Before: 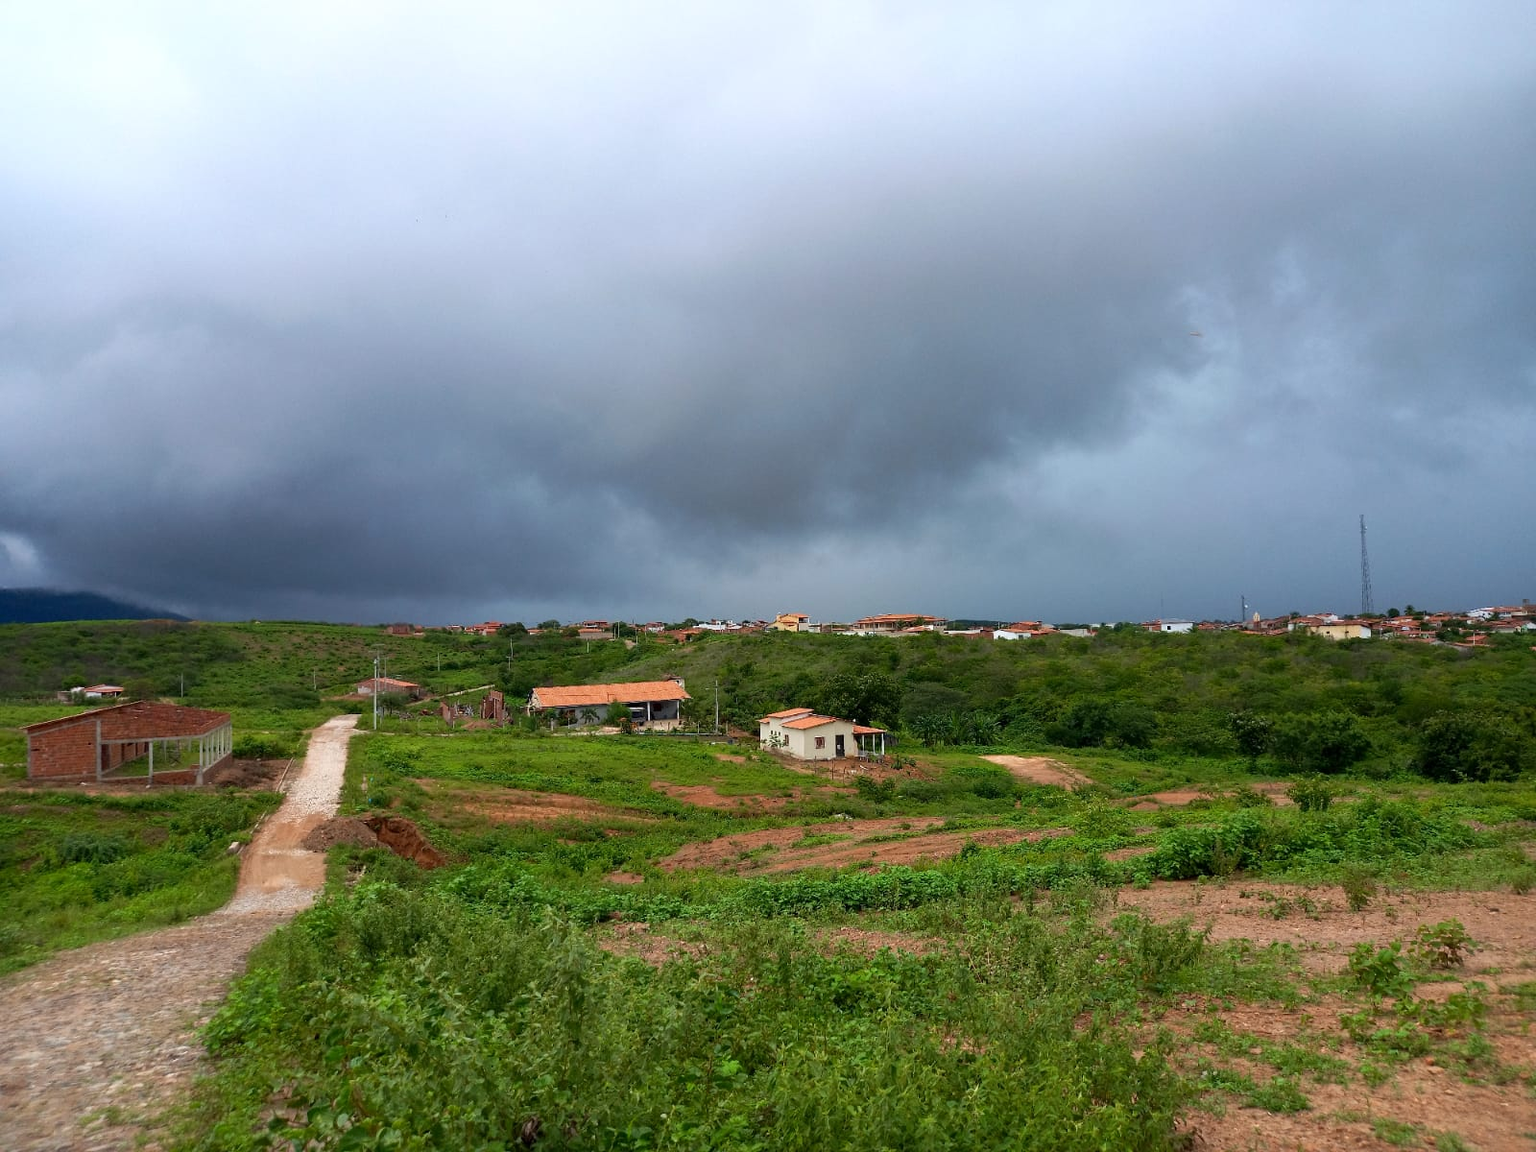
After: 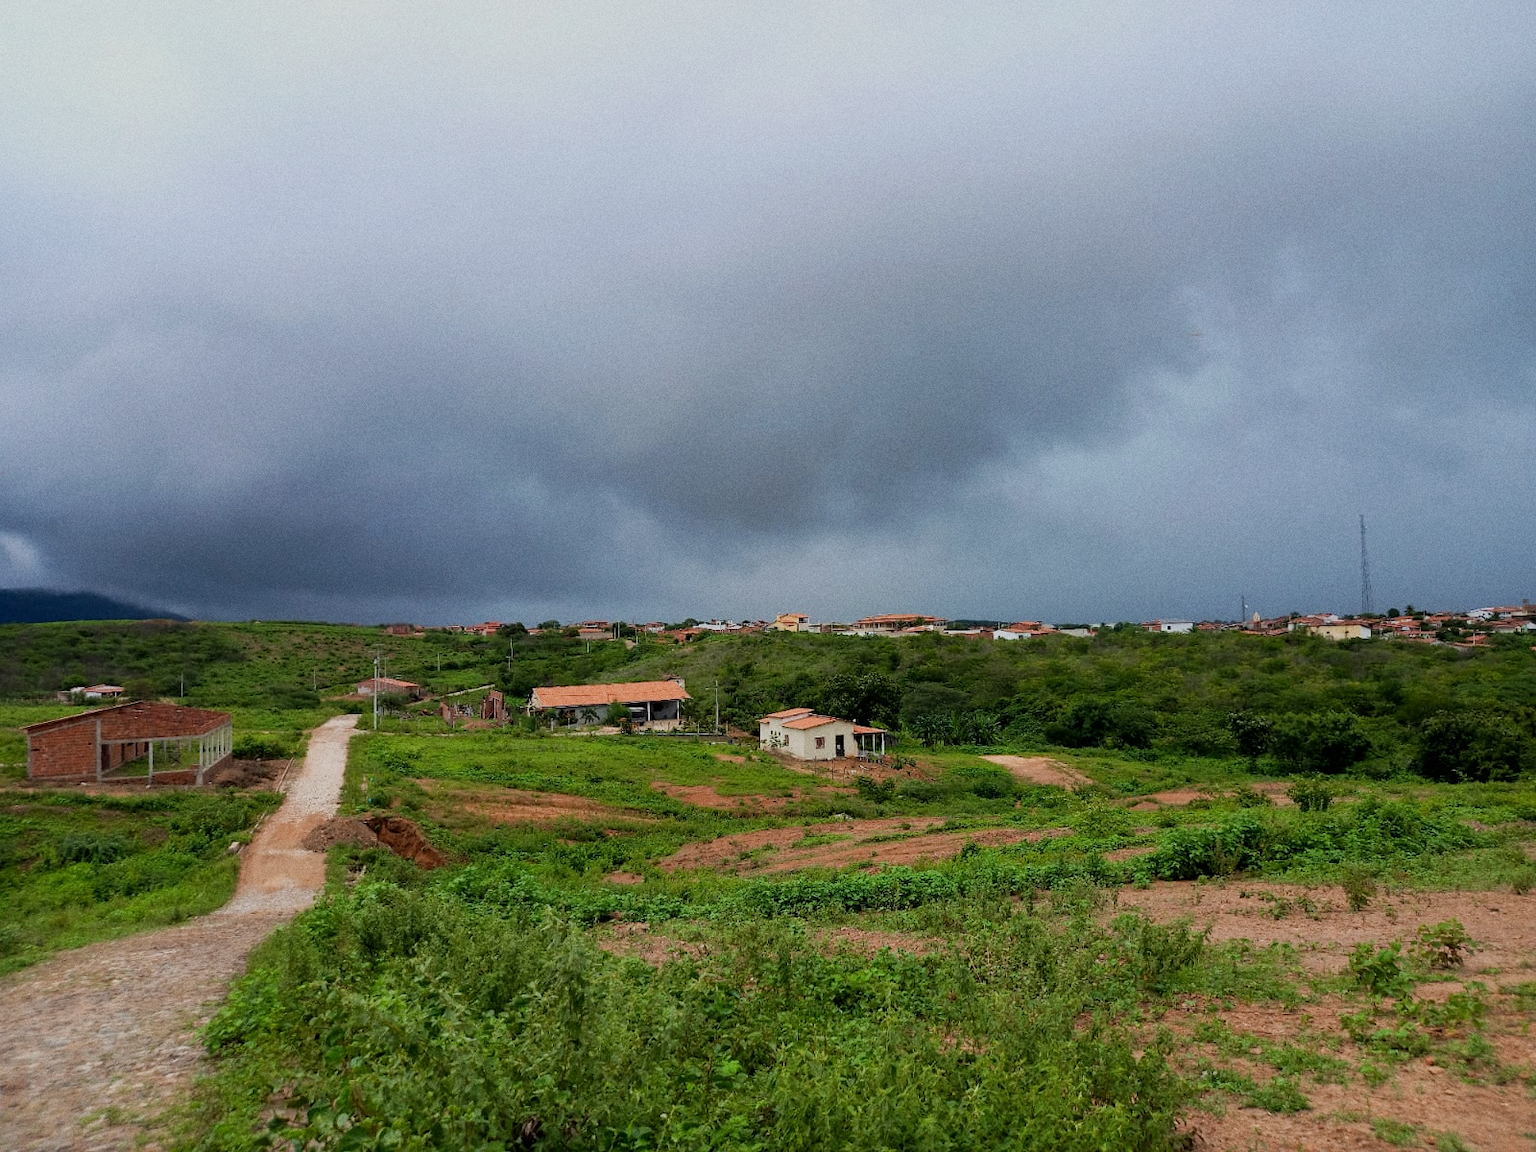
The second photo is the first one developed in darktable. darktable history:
grain: on, module defaults
filmic rgb: black relative exposure -7.65 EV, white relative exposure 4.56 EV, hardness 3.61
